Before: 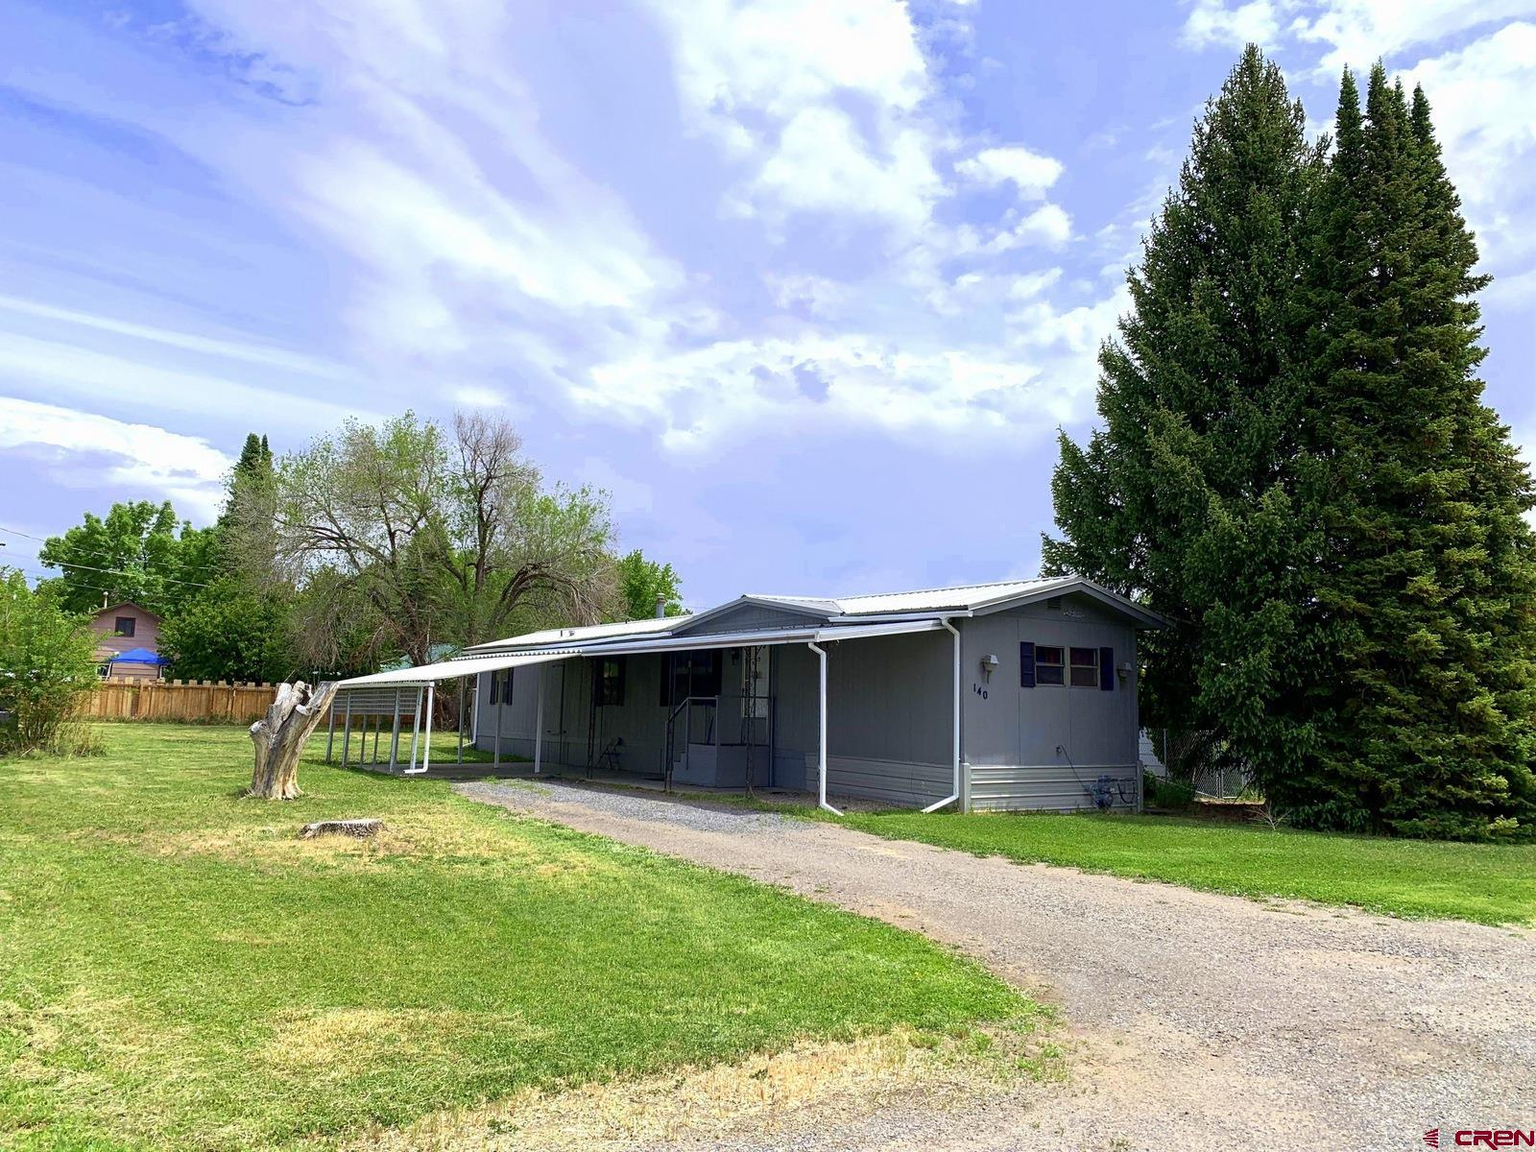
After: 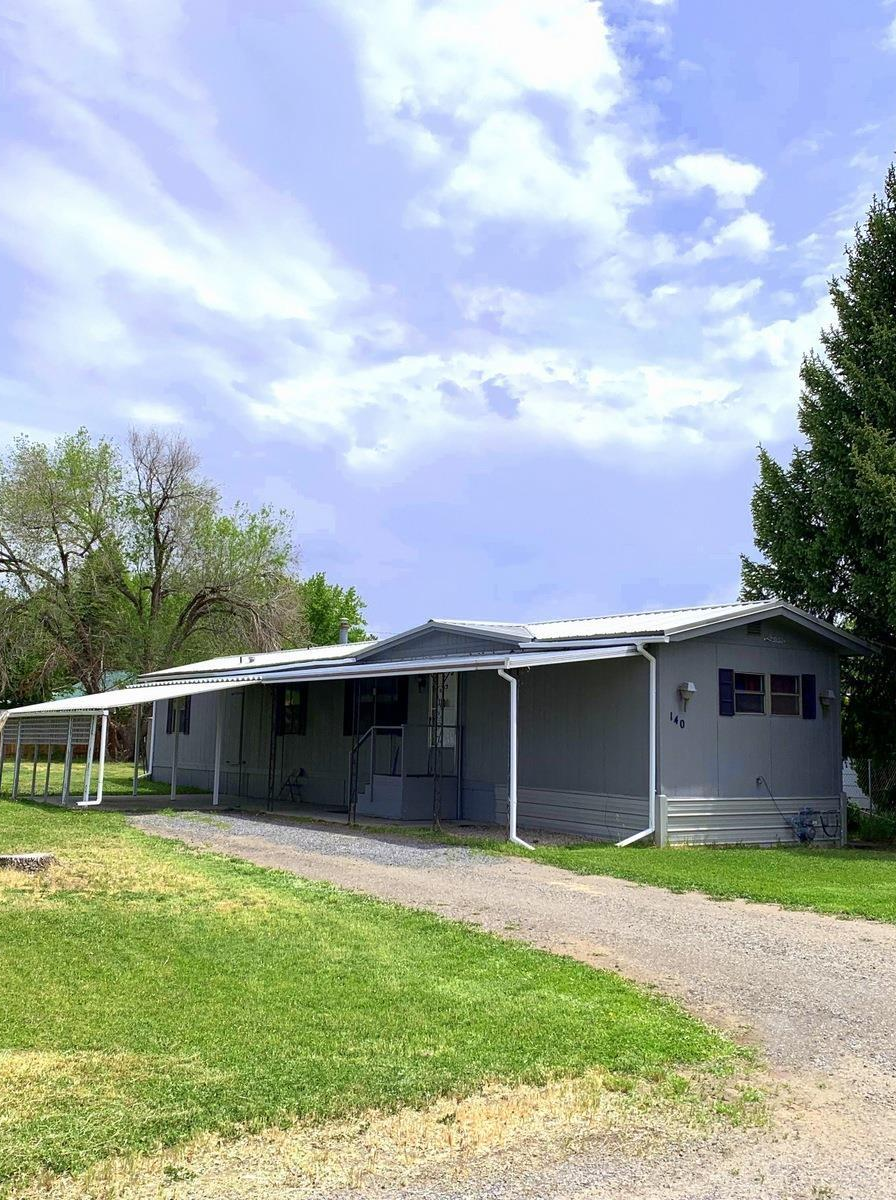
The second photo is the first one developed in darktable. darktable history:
crop: left 21.531%, right 22.449%
